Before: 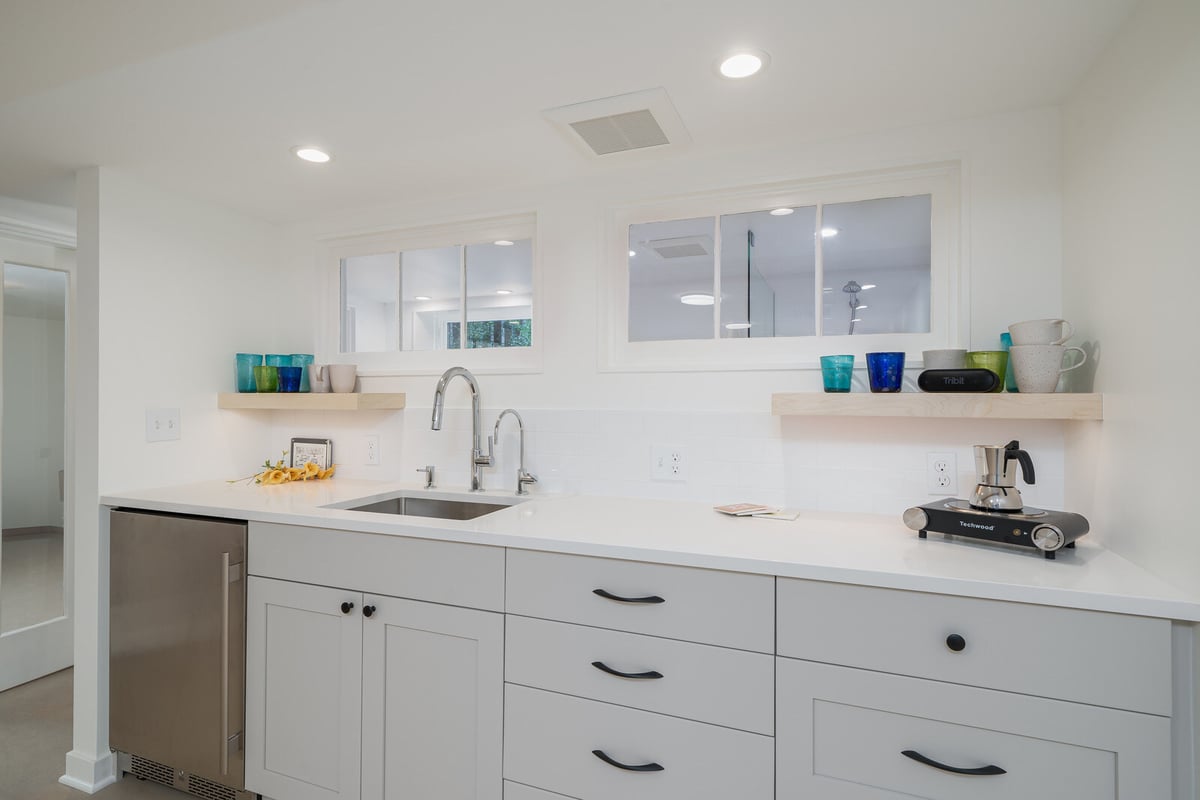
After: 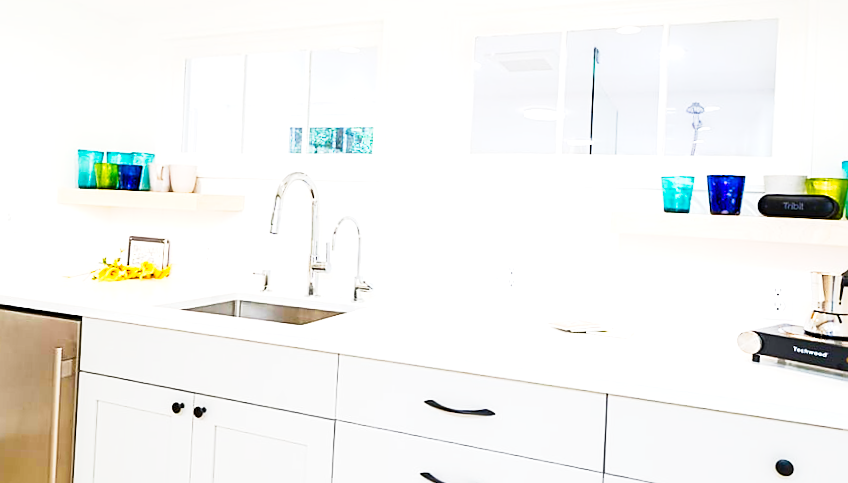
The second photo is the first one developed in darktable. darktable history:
crop and rotate: angle -3.37°, left 9.79%, top 20.73%, right 12.42%, bottom 11.82%
exposure: exposure 0.29 EV, compensate highlight preservation false
tone curve: curves: ch0 [(0, 0) (0.003, 0.003) (0.011, 0.012) (0.025, 0.027) (0.044, 0.048) (0.069, 0.074) (0.1, 0.117) (0.136, 0.177) (0.177, 0.246) (0.224, 0.324) (0.277, 0.422) (0.335, 0.531) (0.399, 0.633) (0.468, 0.733) (0.543, 0.824) (0.623, 0.895) (0.709, 0.938) (0.801, 0.961) (0.898, 0.98) (1, 1)], preserve colors none
color balance rgb: linear chroma grading › global chroma 9%, perceptual saturation grading › global saturation 36%, perceptual saturation grading › shadows 35%, perceptual brilliance grading › global brilliance 21.21%, perceptual brilliance grading › shadows -35%, global vibrance 21.21%
sharpen: on, module defaults
rotate and perspective: rotation -1°, crop left 0.011, crop right 0.989, crop top 0.025, crop bottom 0.975
